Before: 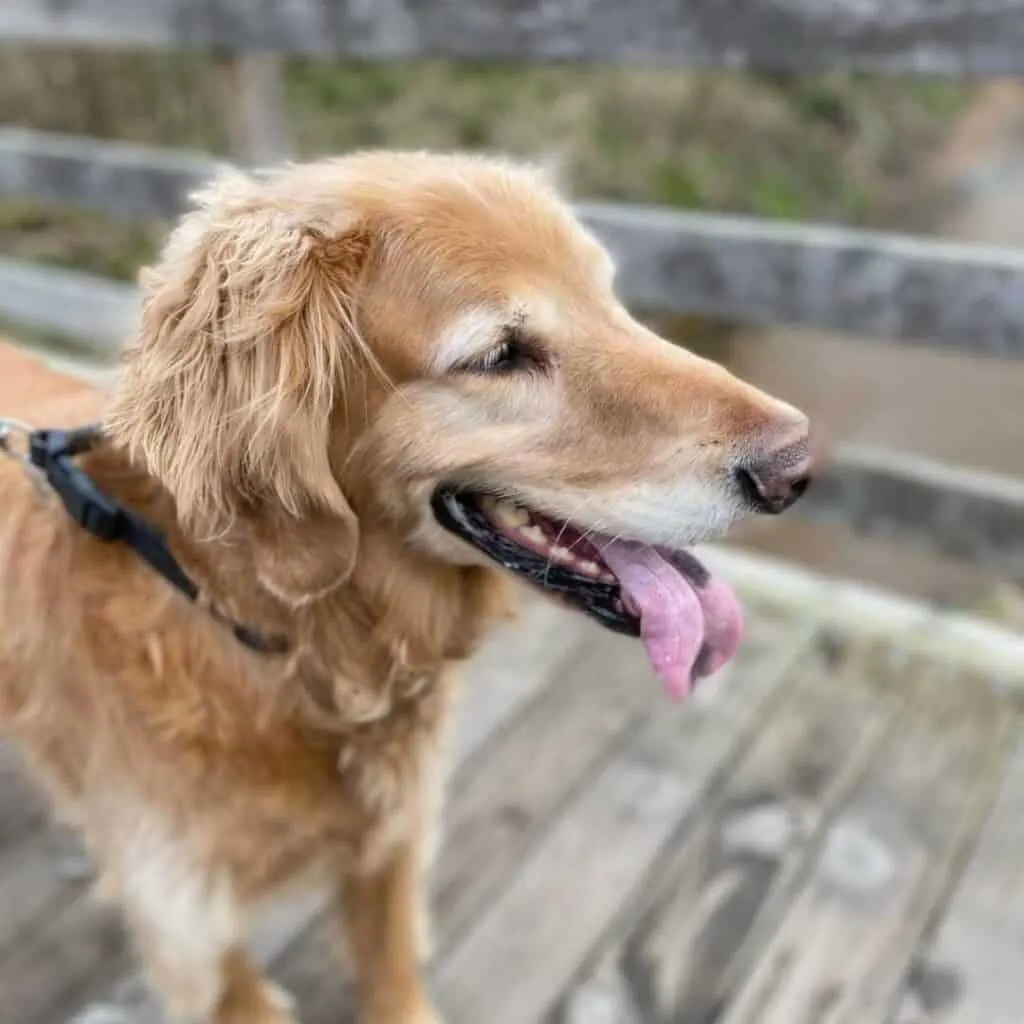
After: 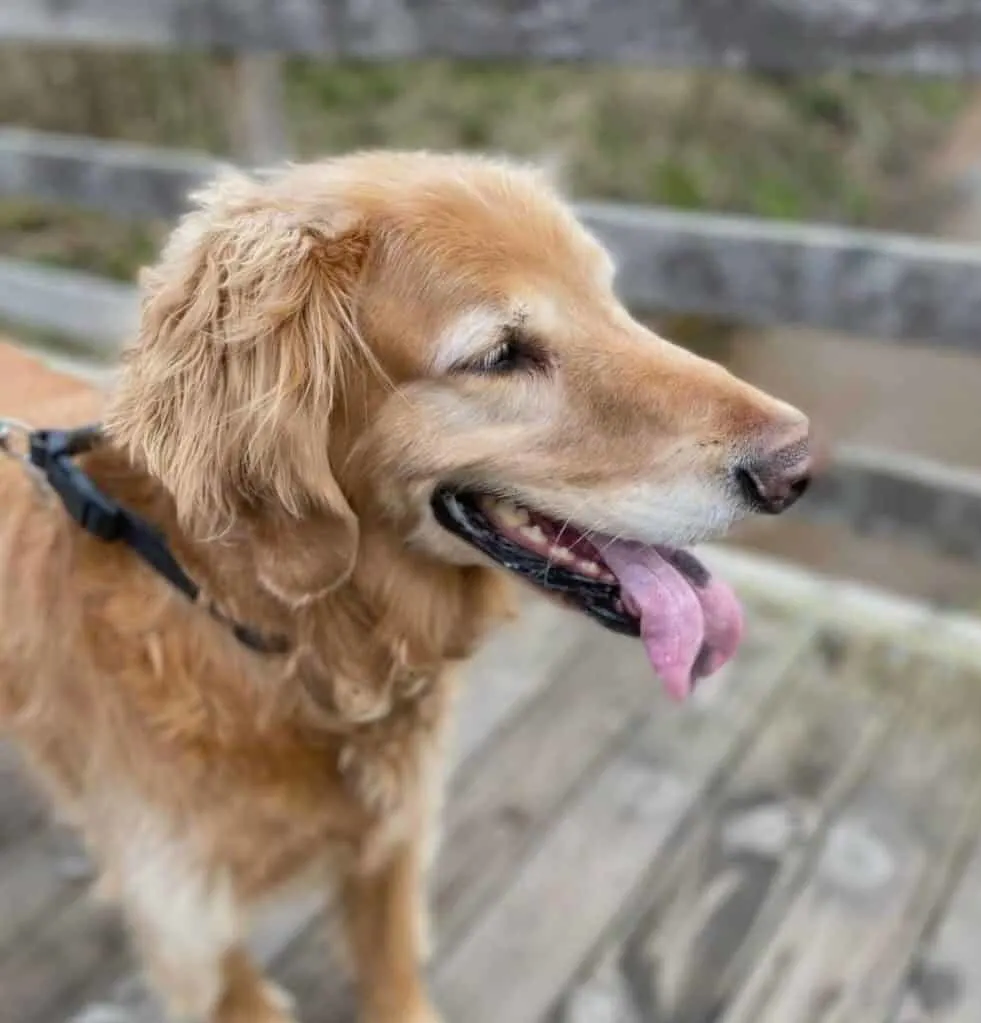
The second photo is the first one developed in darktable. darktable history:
shadows and highlights: shadows 25, white point adjustment -3, highlights -30
crop: right 4.126%, bottom 0.031%
